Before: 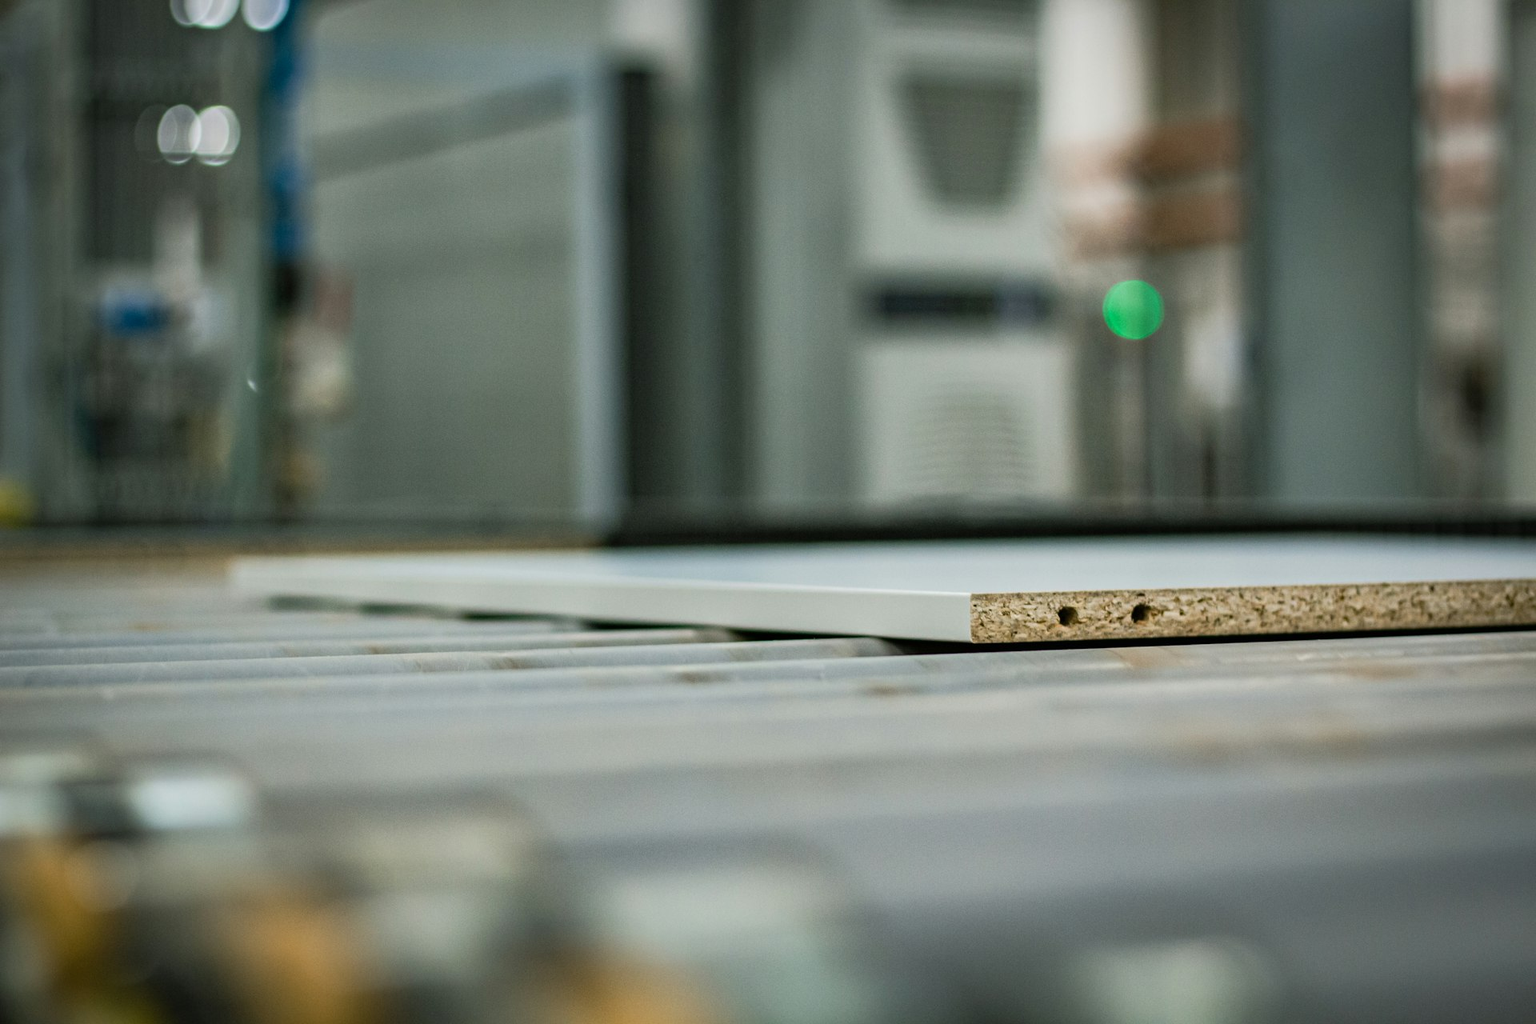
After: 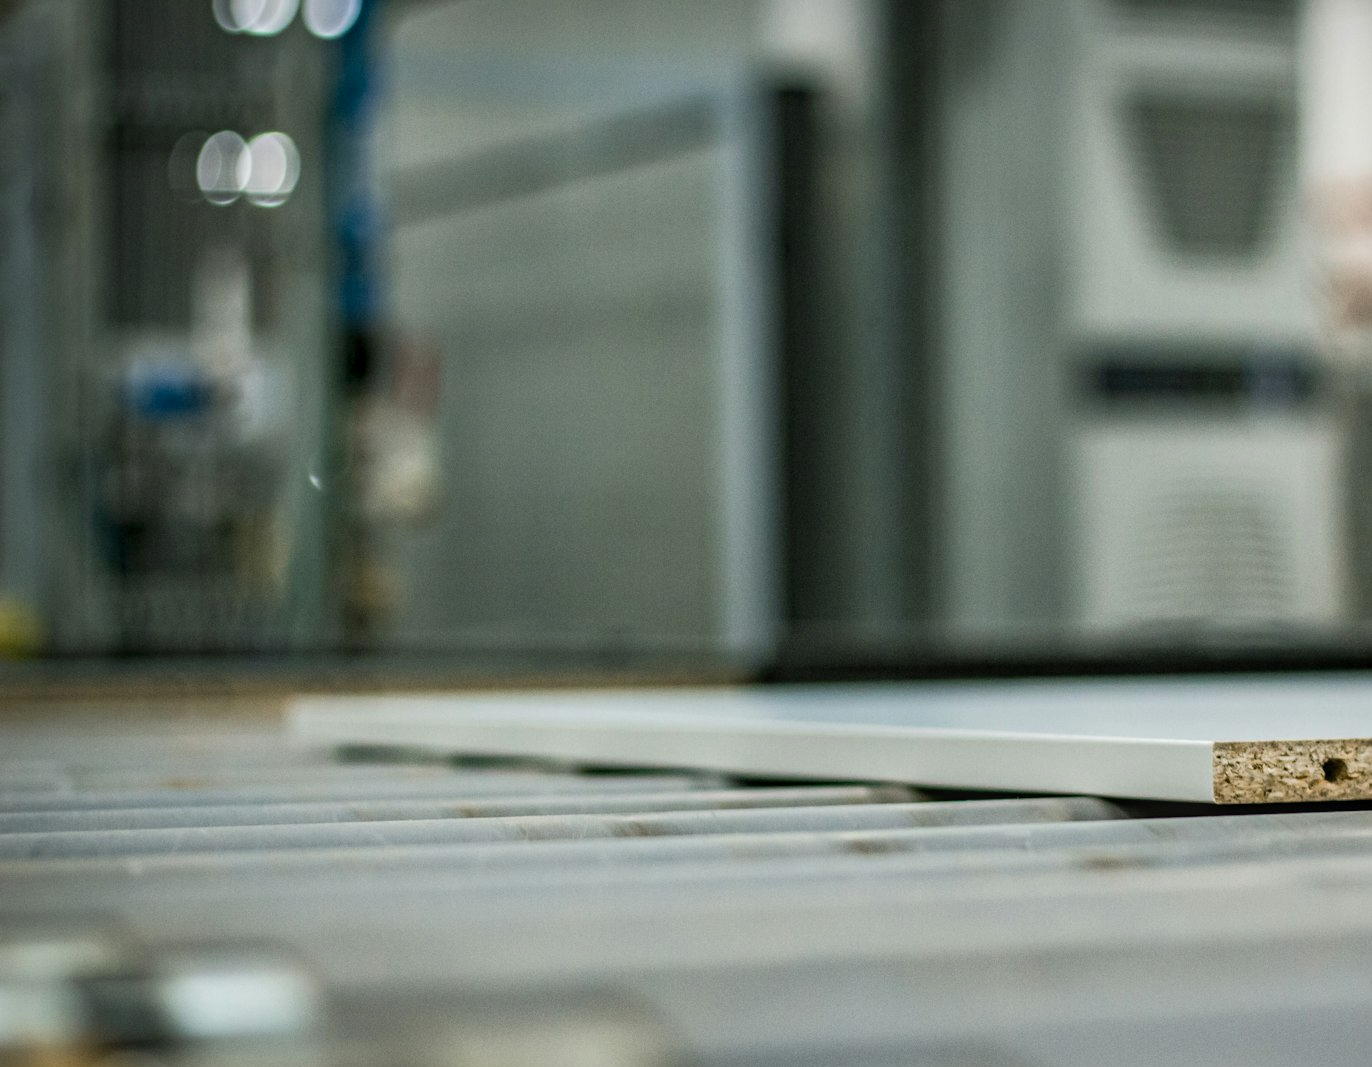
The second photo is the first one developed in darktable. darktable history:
exposure: exposure -0.04 EV, compensate highlight preservation false
local contrast: on, module defaults
crop: right 28.505%, bottom 16.567%
